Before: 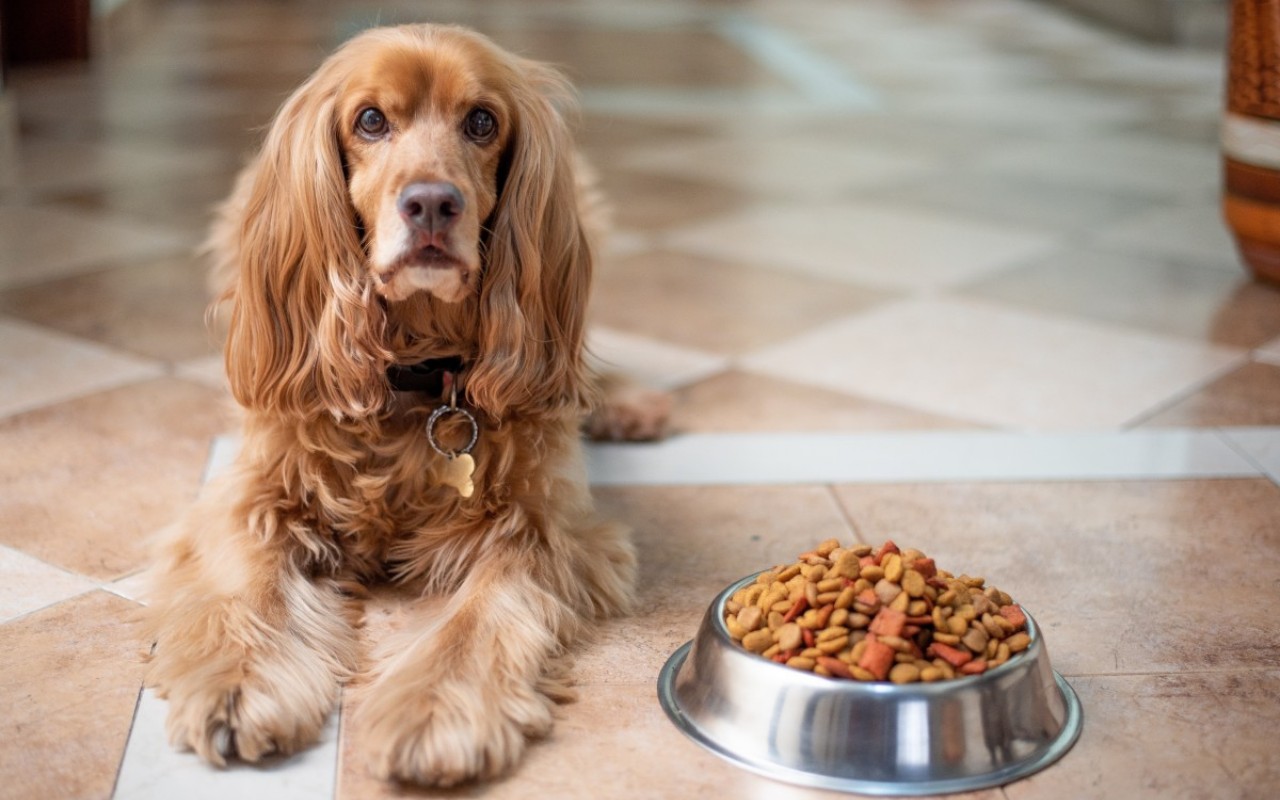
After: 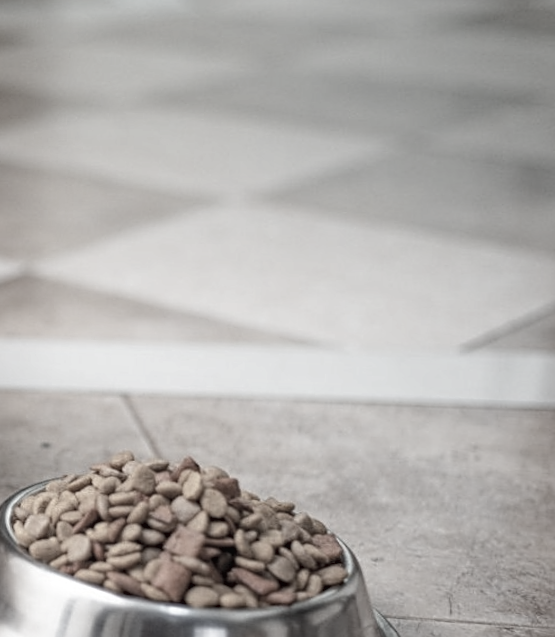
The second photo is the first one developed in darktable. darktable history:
crop: left 47.628%, top 6.643%, right 7.874%
local contrast: detail 110%
contrast brightness saturation: saturation -0.05
color correction: saturation 0.2
rotate and perspective: rotation 1.69°, lens shift (vertical) -0.023, lens shift (horizontal) -0.291, crop left 0.025, crop right 0.988, crop top 0.092, crop bottom 0.842
haze removal: compatibility mode true, adaptive false
sharpen: on, module defaults
